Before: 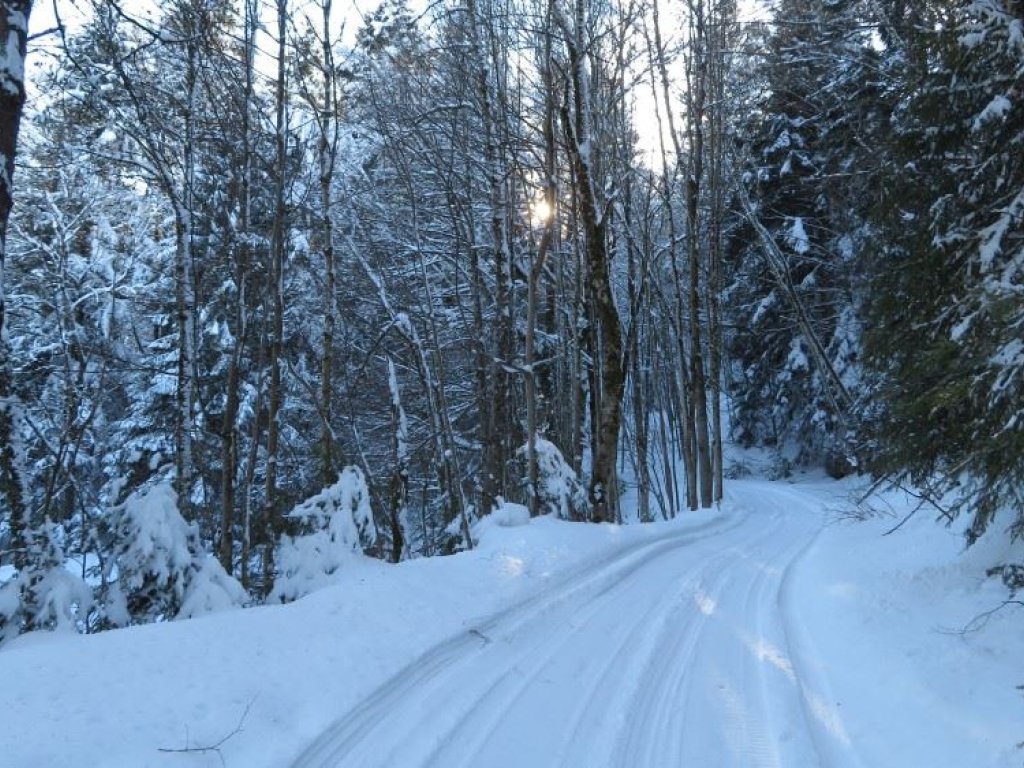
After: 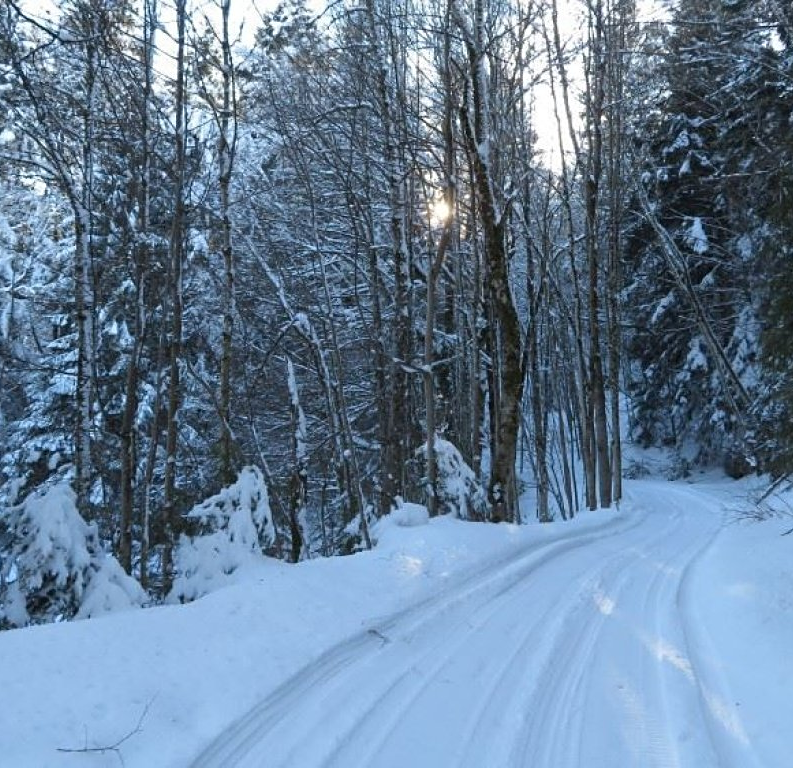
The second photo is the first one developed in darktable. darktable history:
sharpen: amount 0.2
crop: left 9.88%, right 12.664%
